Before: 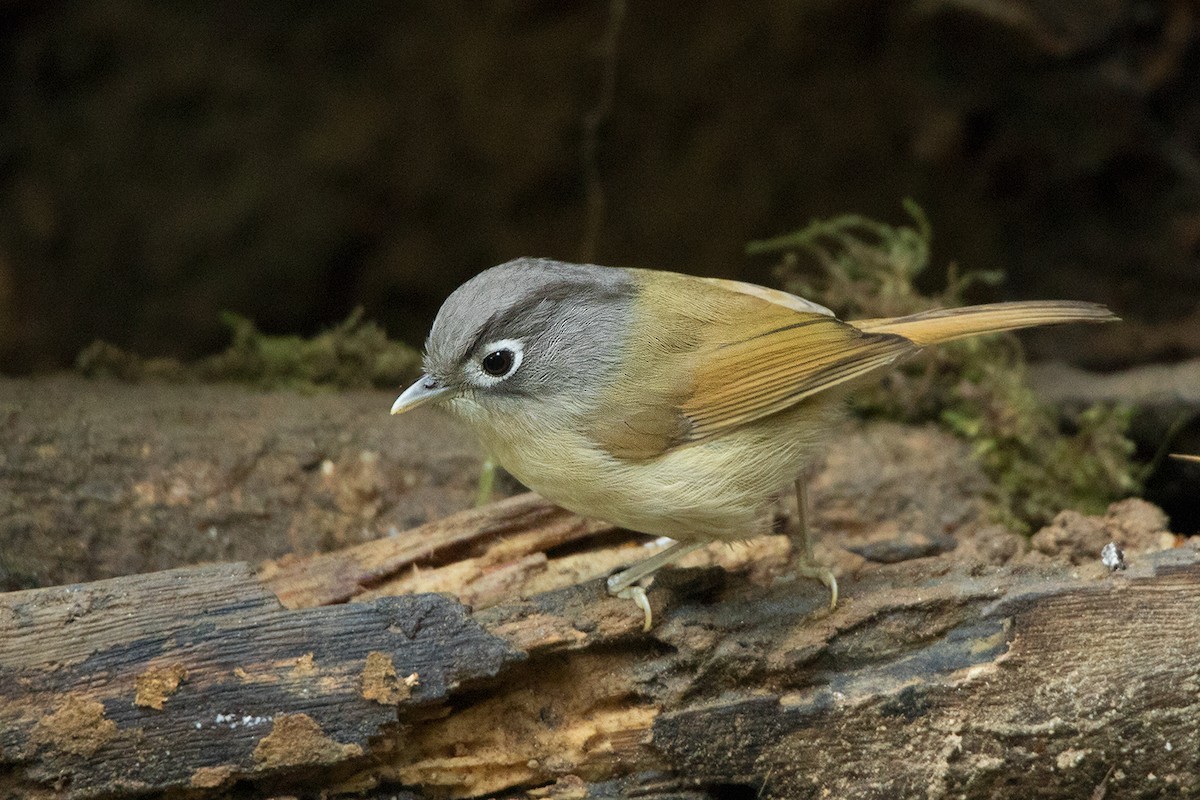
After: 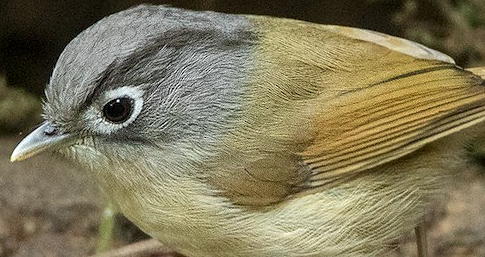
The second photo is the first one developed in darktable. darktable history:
local contrast: detail 130%
crop: left 31.744%, top 31.73%, right 27.773%, bottom 36.035%
sharpen: radius 1.43, amount 0.415, threshold 1.265
